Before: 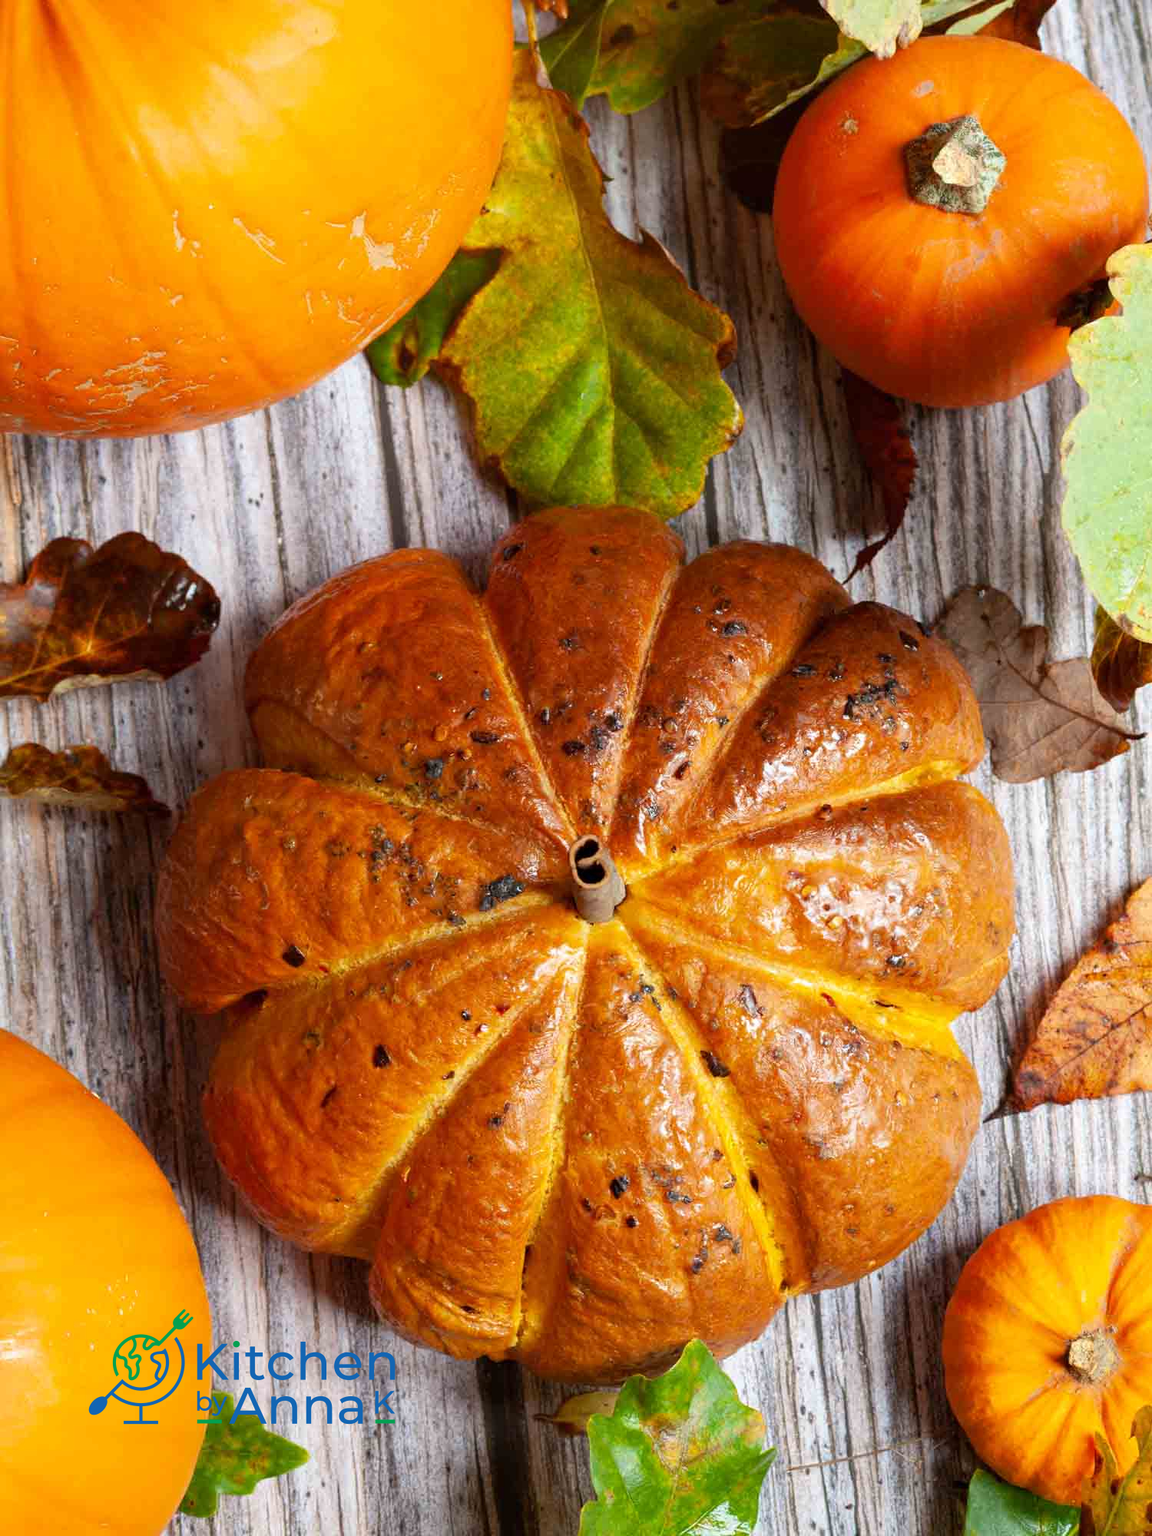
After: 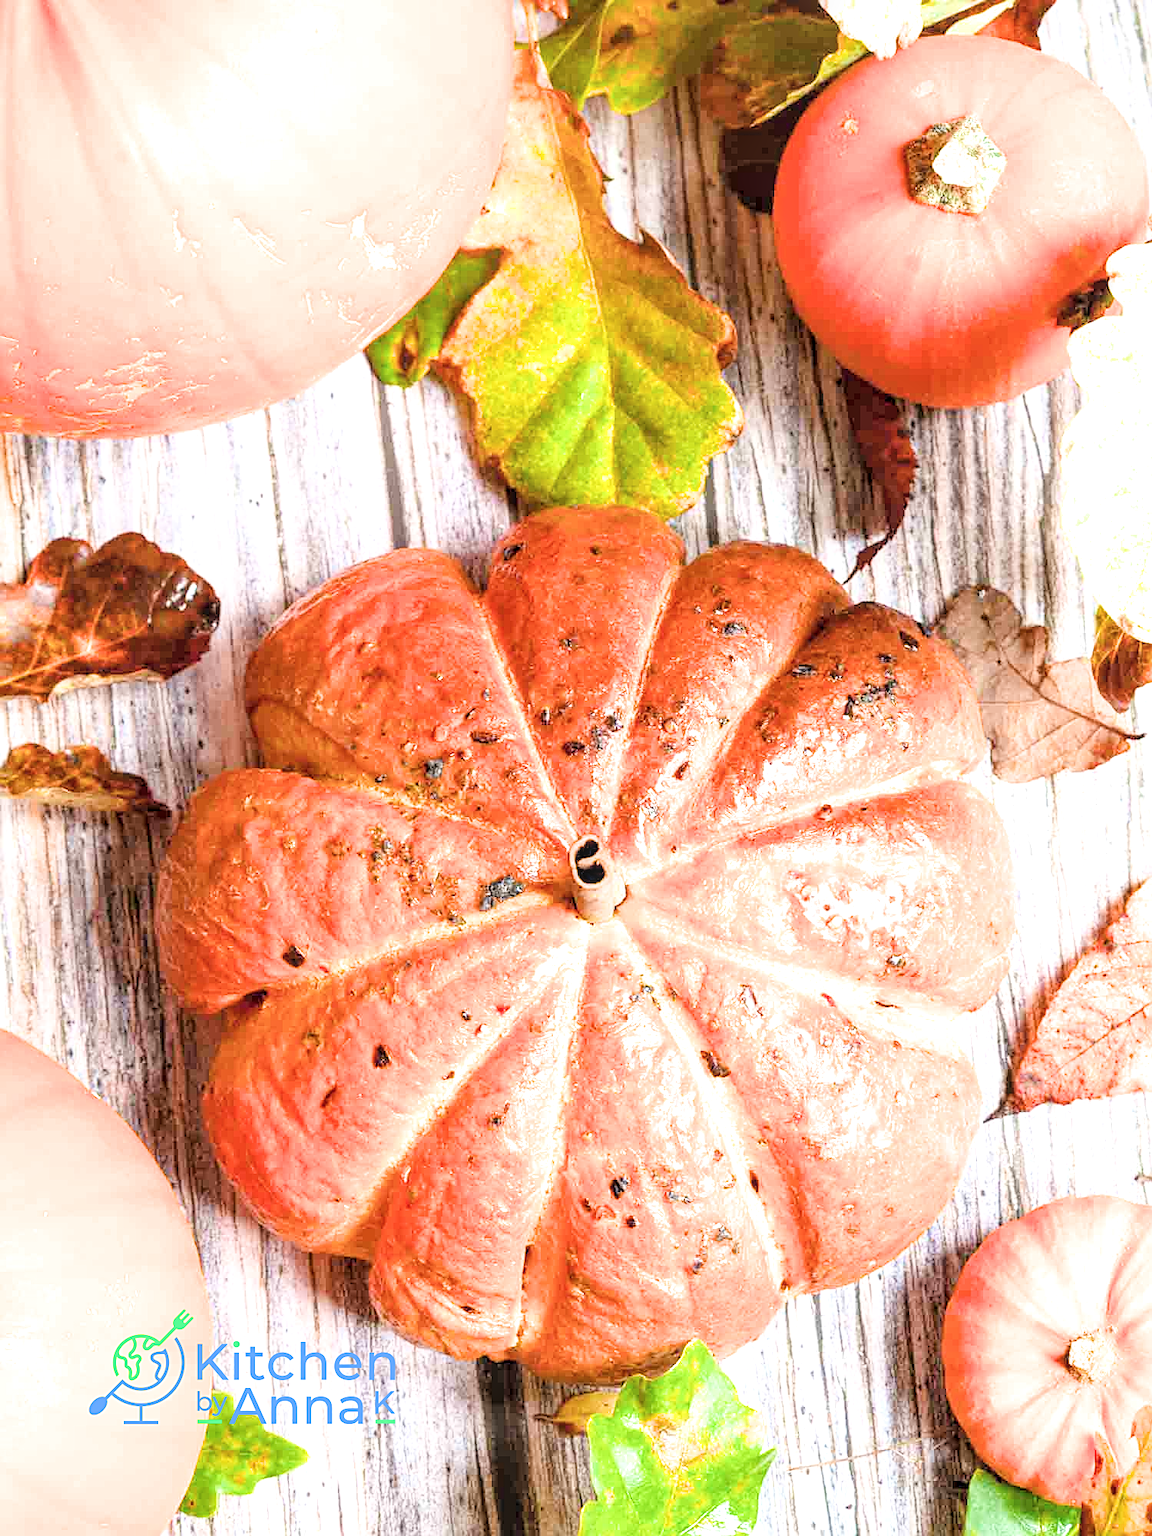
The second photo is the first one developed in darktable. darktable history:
local contrast: detail 130%
exposure: black level correction 0, exposure 2 EV, compensate highlight preservation false
color balance rgb: perceptual saturation grading › global saturation 3.7%, global vibrance 5.56%, contrast 3.24%
filmic rgb: white relative exposure 3.85 EV, hardness 4.3
contrast brightness saturation: brightness 0.15
sharpen: on, module defaults
tone equalizer: on, module defaults
